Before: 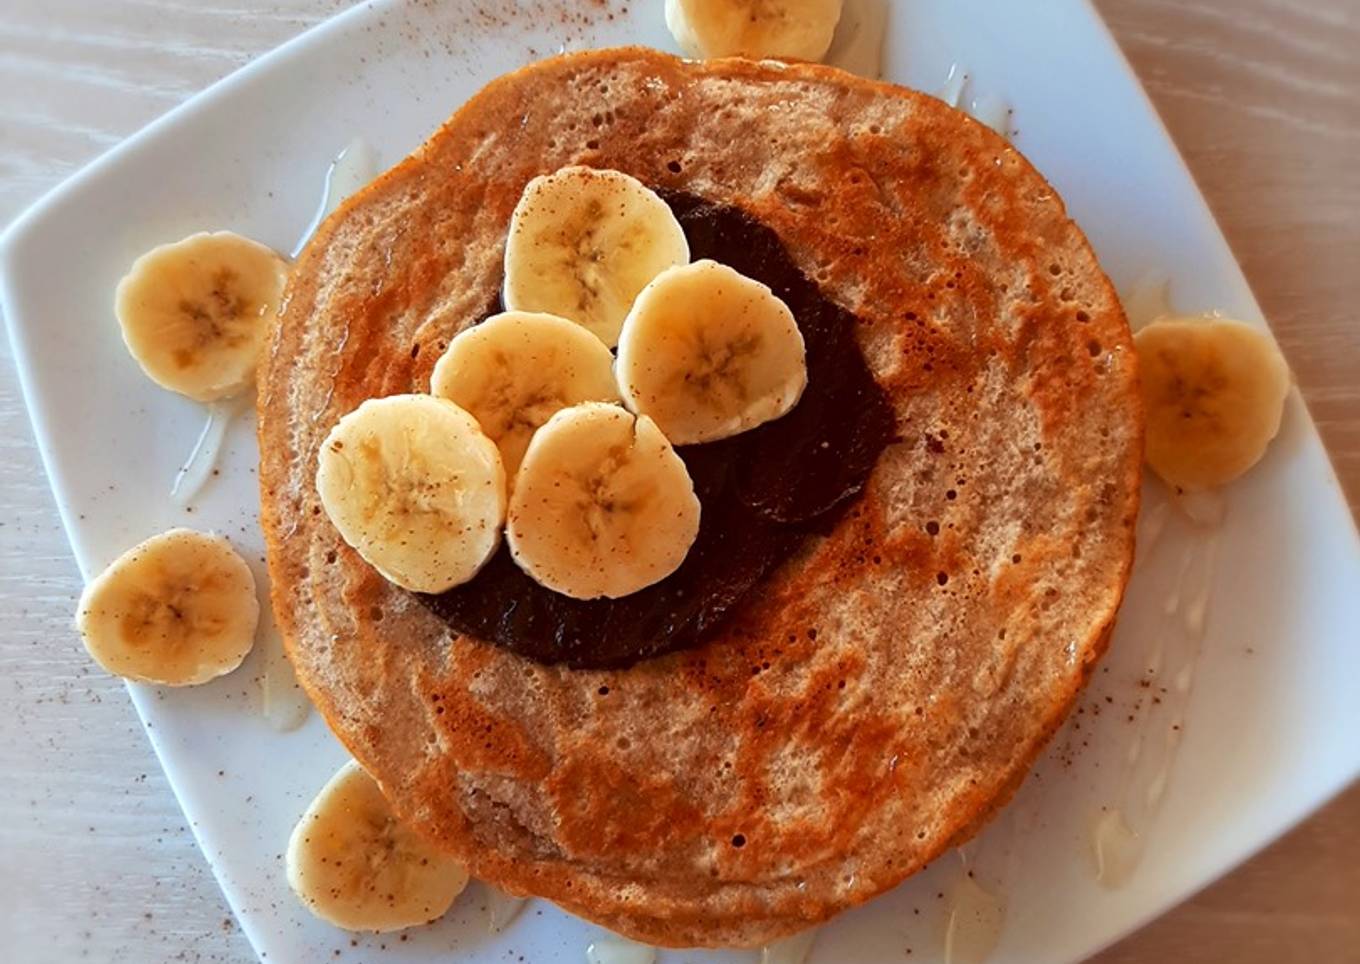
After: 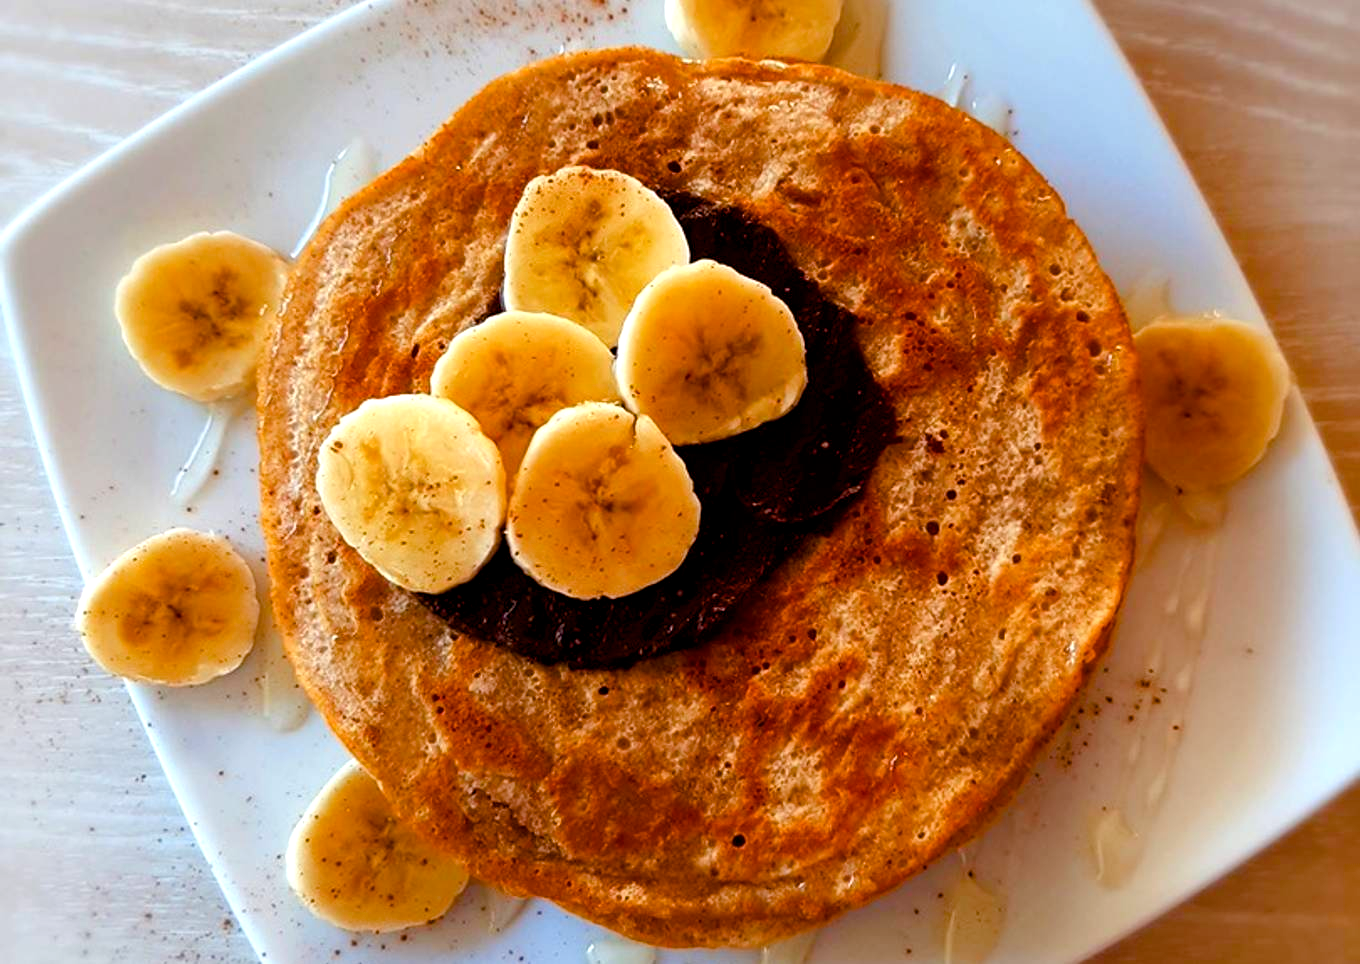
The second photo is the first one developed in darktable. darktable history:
color balance rgb: global offset › luminance -0.362%, perceptual saturation grading › global saturation 20%, perceptual saturation grading › highlights -25.156%, perceptual saturation grading › shadows 49.255%, perceptual brilliance grading › highlights 9.816%, perceptual brilliance grading › mid-tones 5.593%, global vibrance 20%
